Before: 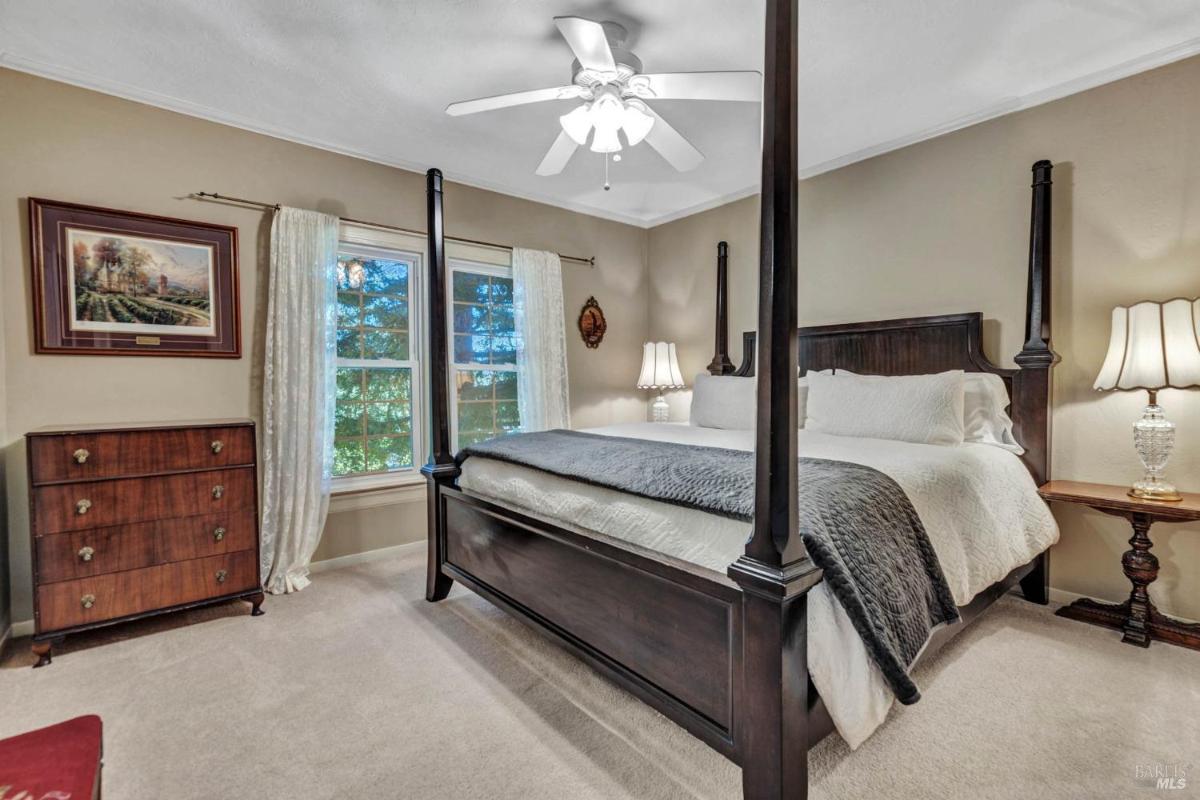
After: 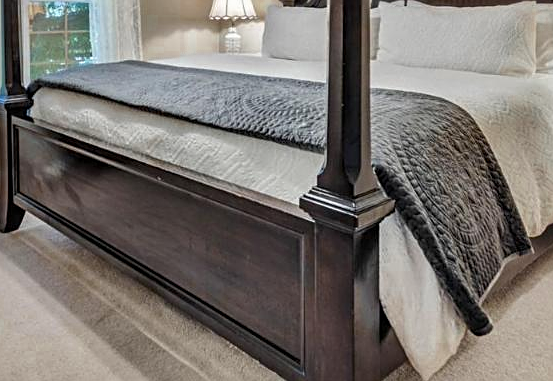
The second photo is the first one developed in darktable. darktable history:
sharpen: on, module defaults
crop: left 35.721%, top 46.184%, right 18.186%, bottom 6.101%
color zones: curves: ch0 [(0.11, 0.396) (0.195, 0.36) (0.25, 0.5) (0.303, 0.412) (0.357, 0.544) (0.75, 0.5) (0.967, 0.328)]; ch1 [(0, 0.468) (0.112, 0.512) (0.202, 0.6) (0.25, 0.5) (0.307, 0.352) (0.357, 0.544) (0.75, 0.5) (0.963, 0.524)]
